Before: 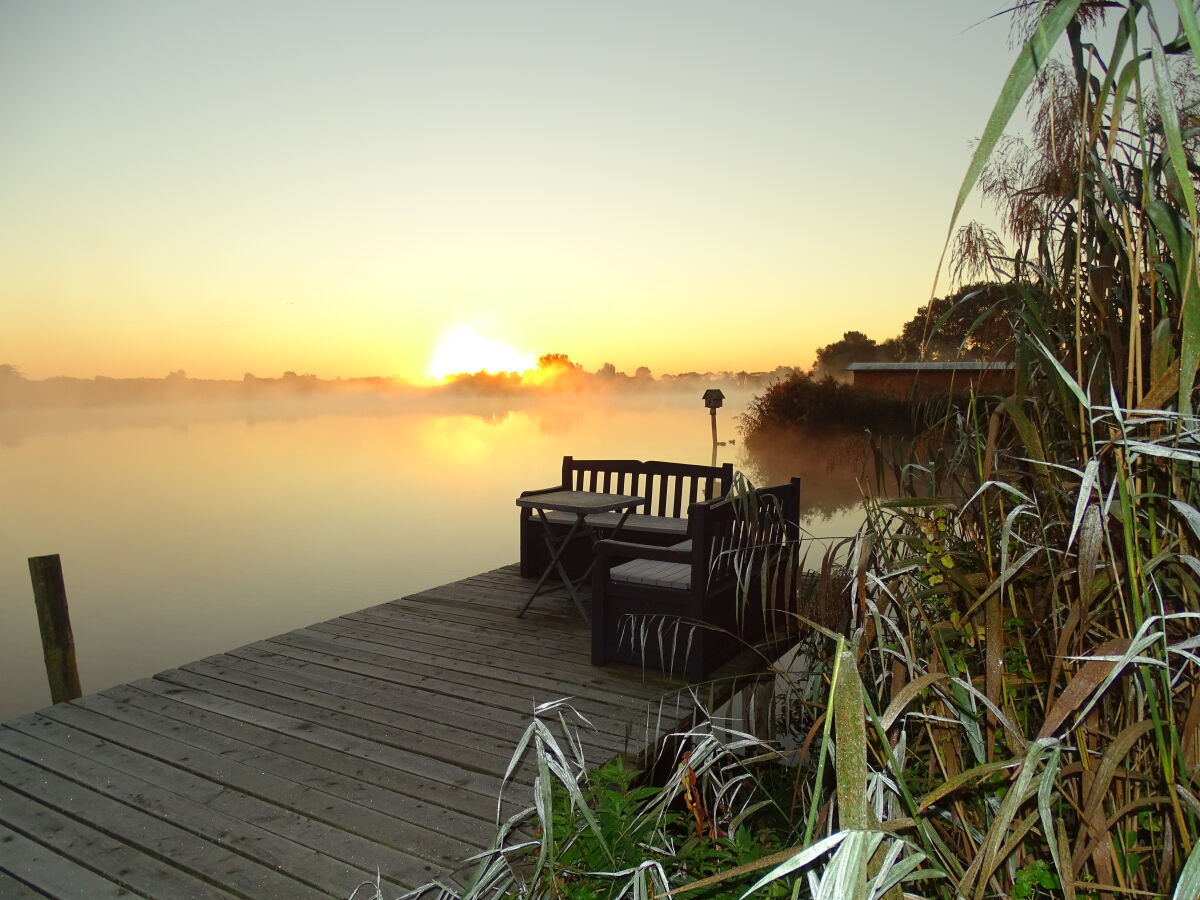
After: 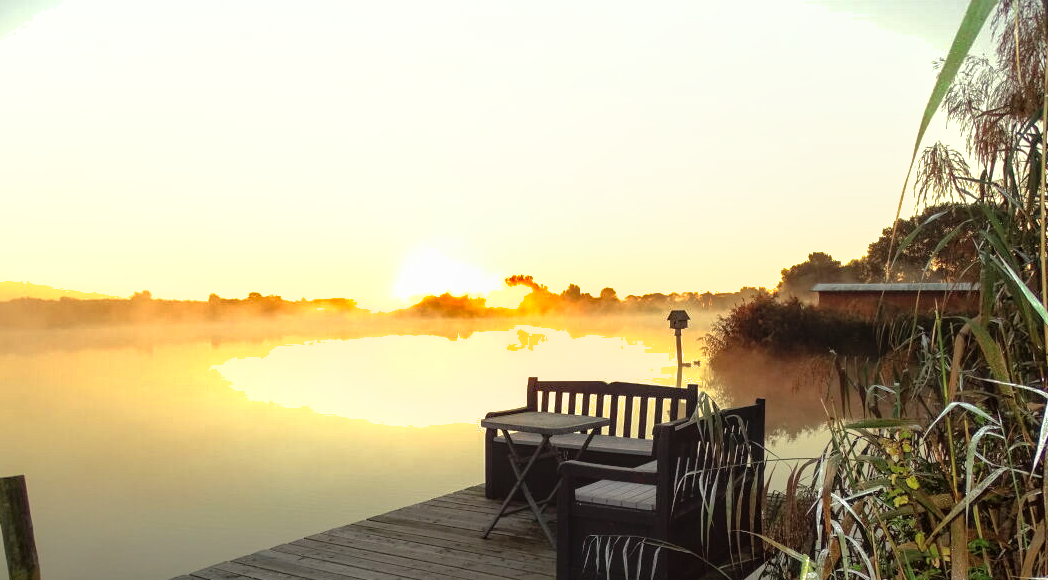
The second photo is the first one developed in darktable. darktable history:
tone equalizer: -8 EV -0.748 EV, -7 EV -0.727 EV, -6 EV -0.609 EV, -5 EV -0.377 EV, -3 EV 0.386 EV, -2 EV 0.6 EV, -1 EV 0.681 EV, +0 EV 0.77 EV
local contrast: on, module defaults
crop: left 2.982%, top 8.836%, right 9.614%, bottom 26.663%
shadows and highlights: on, module defaults
